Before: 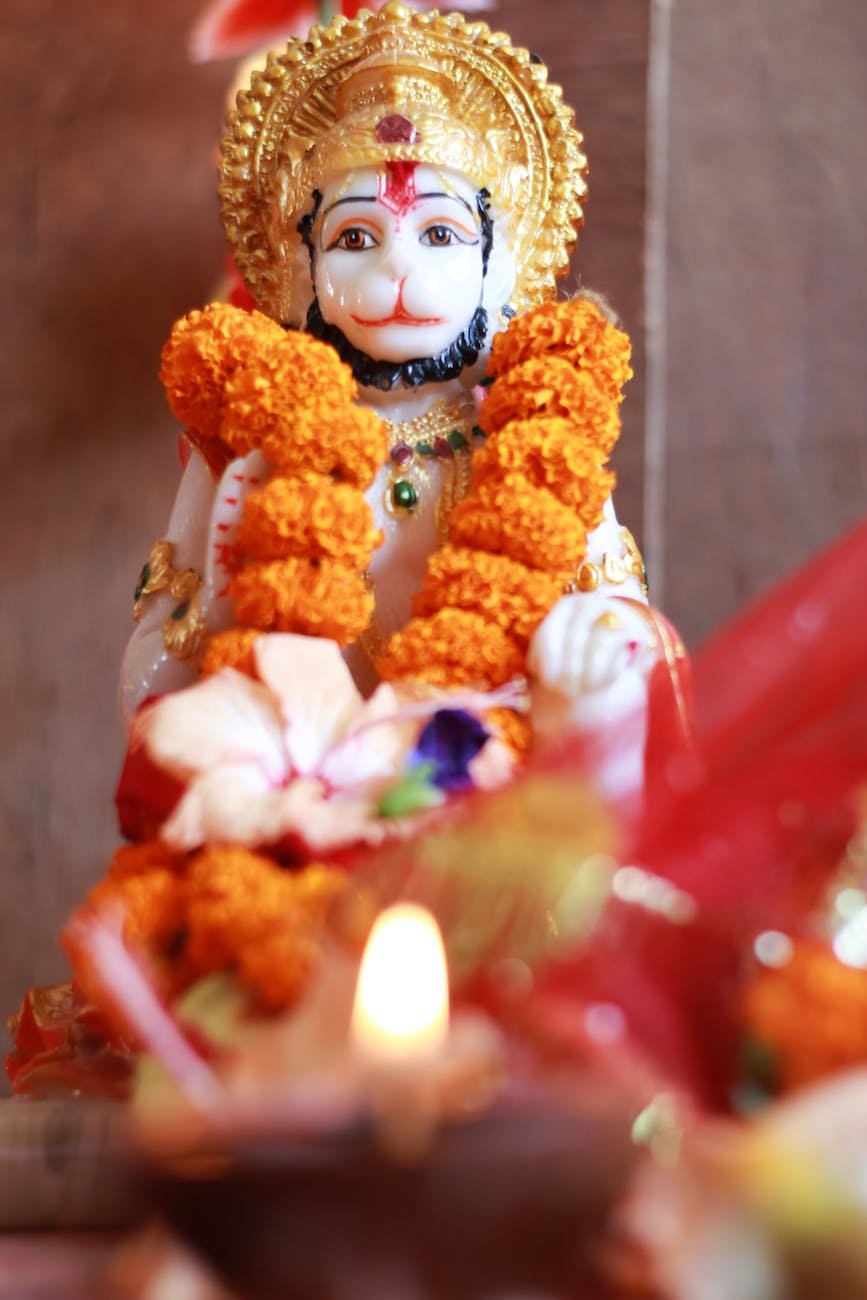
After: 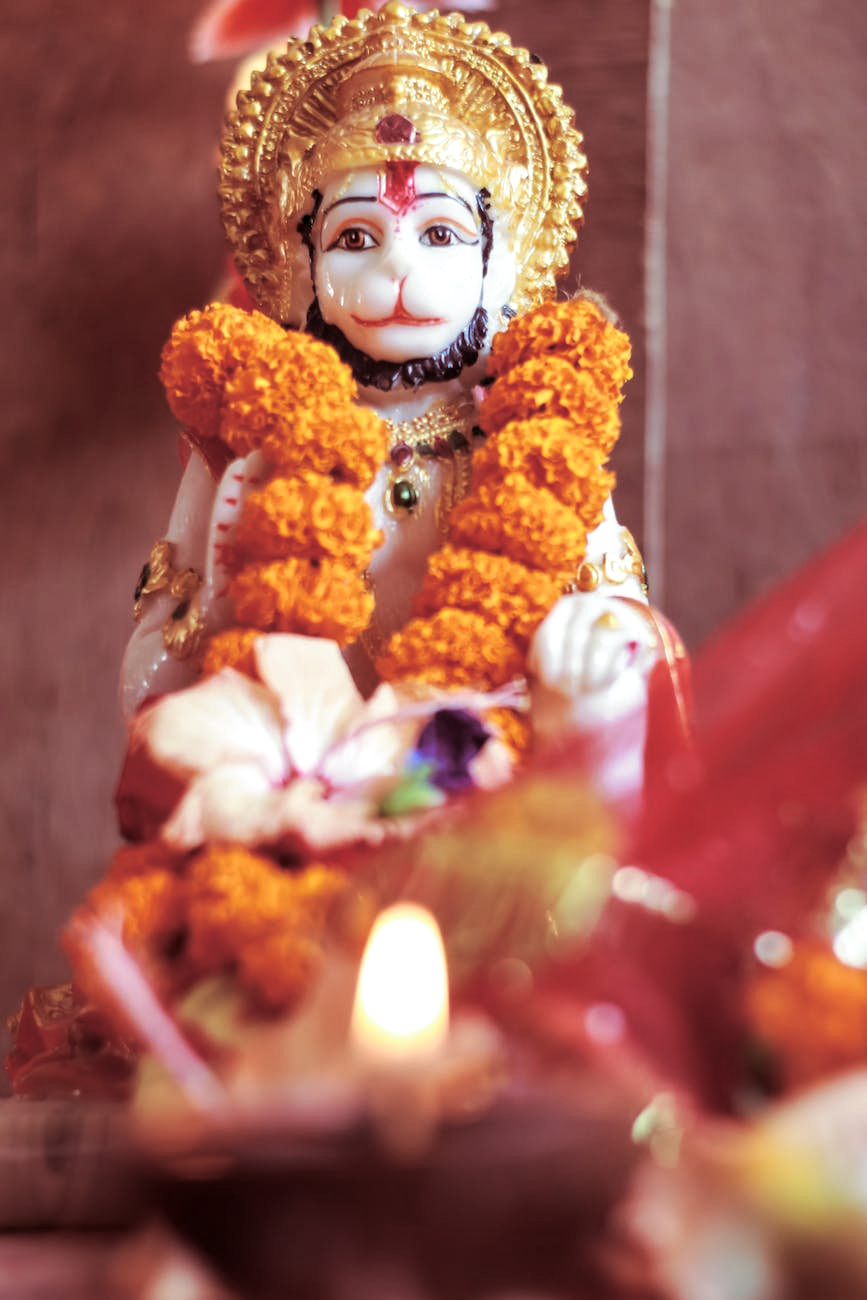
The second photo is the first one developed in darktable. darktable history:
exposure: exposure -0.04 EV, compensate highlight preservation false
local contrast: on, module defaults
split-toning: on, module defaults
